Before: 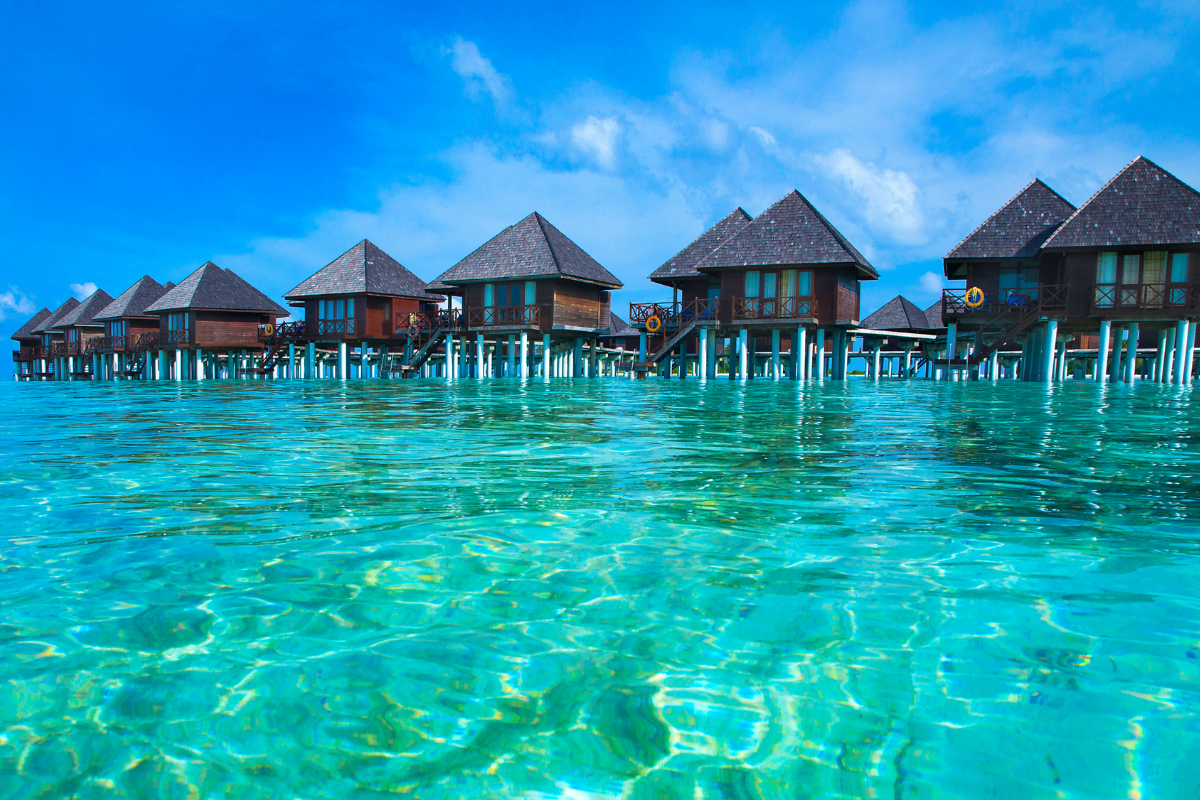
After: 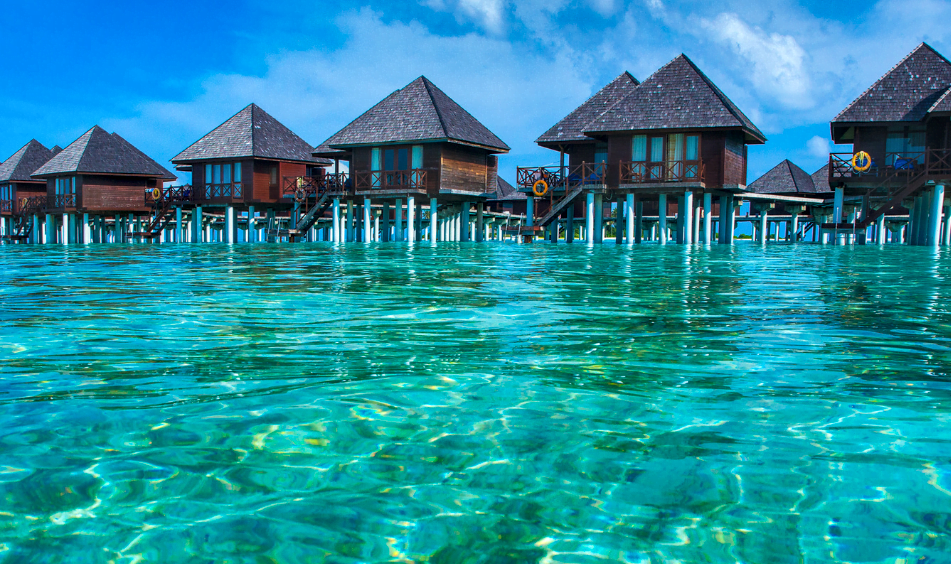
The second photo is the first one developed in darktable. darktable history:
crop: left 9.463%, top 17.092%, right 11.251%, bottom 12.379%
shadows and highlights: shadows 20.95, highlights -82.69, soften with gaussian
local contrast: on, module defaults
